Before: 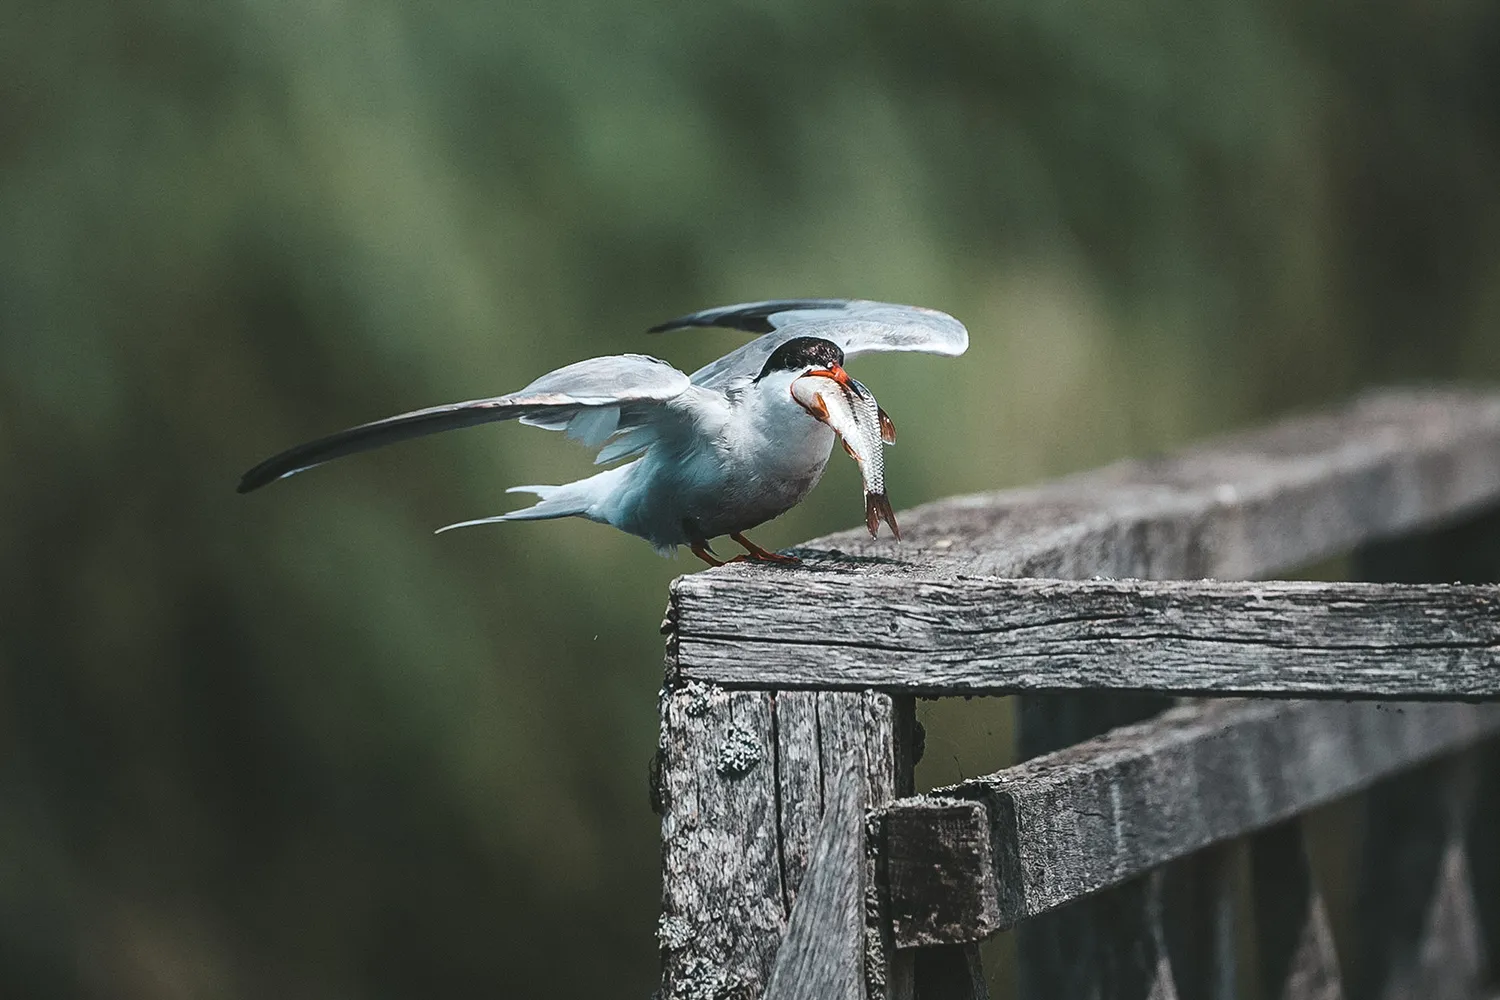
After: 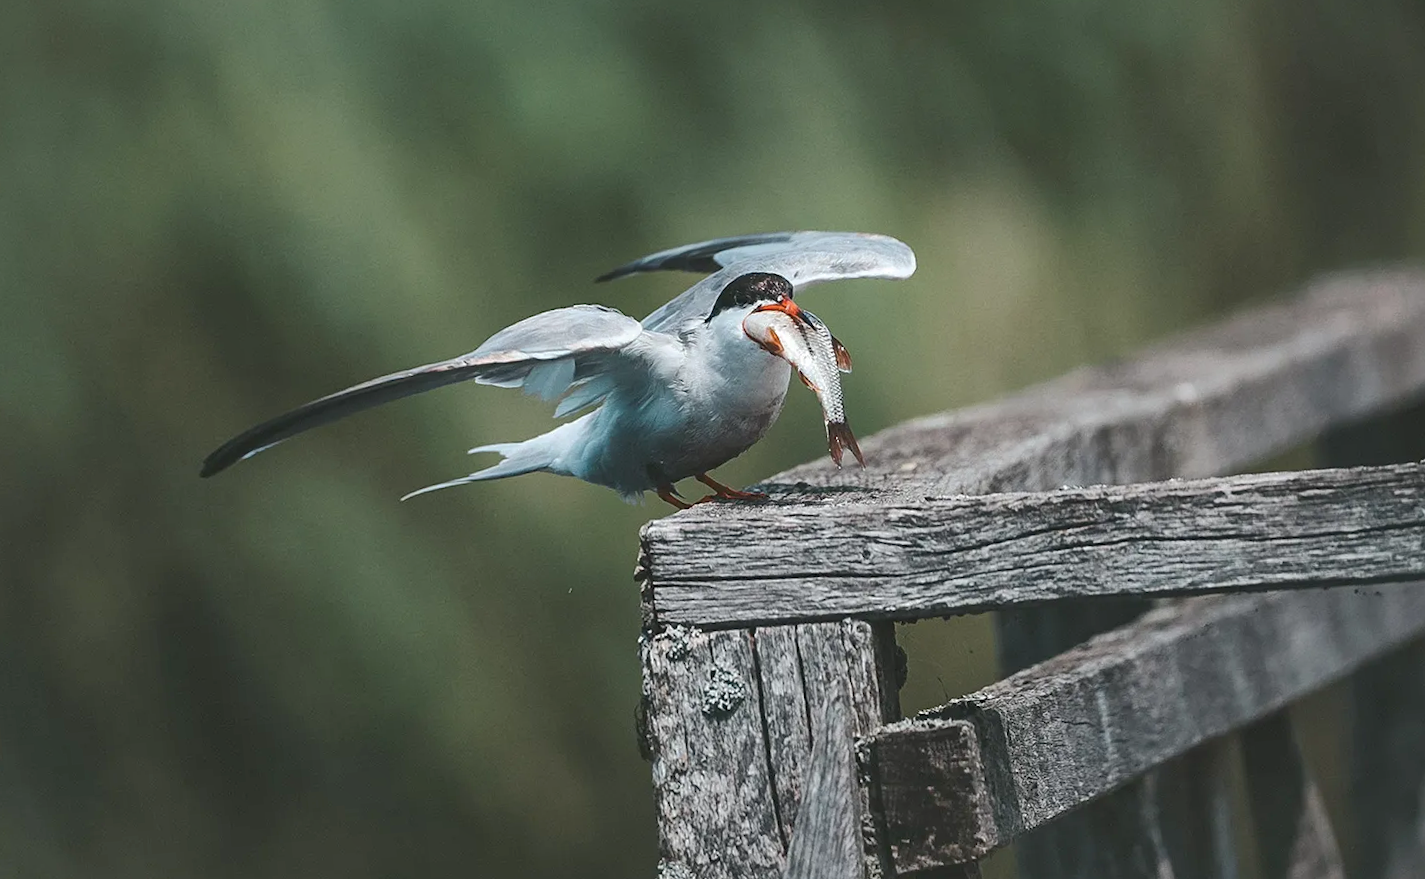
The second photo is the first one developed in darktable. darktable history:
shadows and highlights: on, module defaults
rotate and perspective: rotation -5°, crop left 0.05, crop right 0.952, crop top 0.11, crop bottom 0.89
